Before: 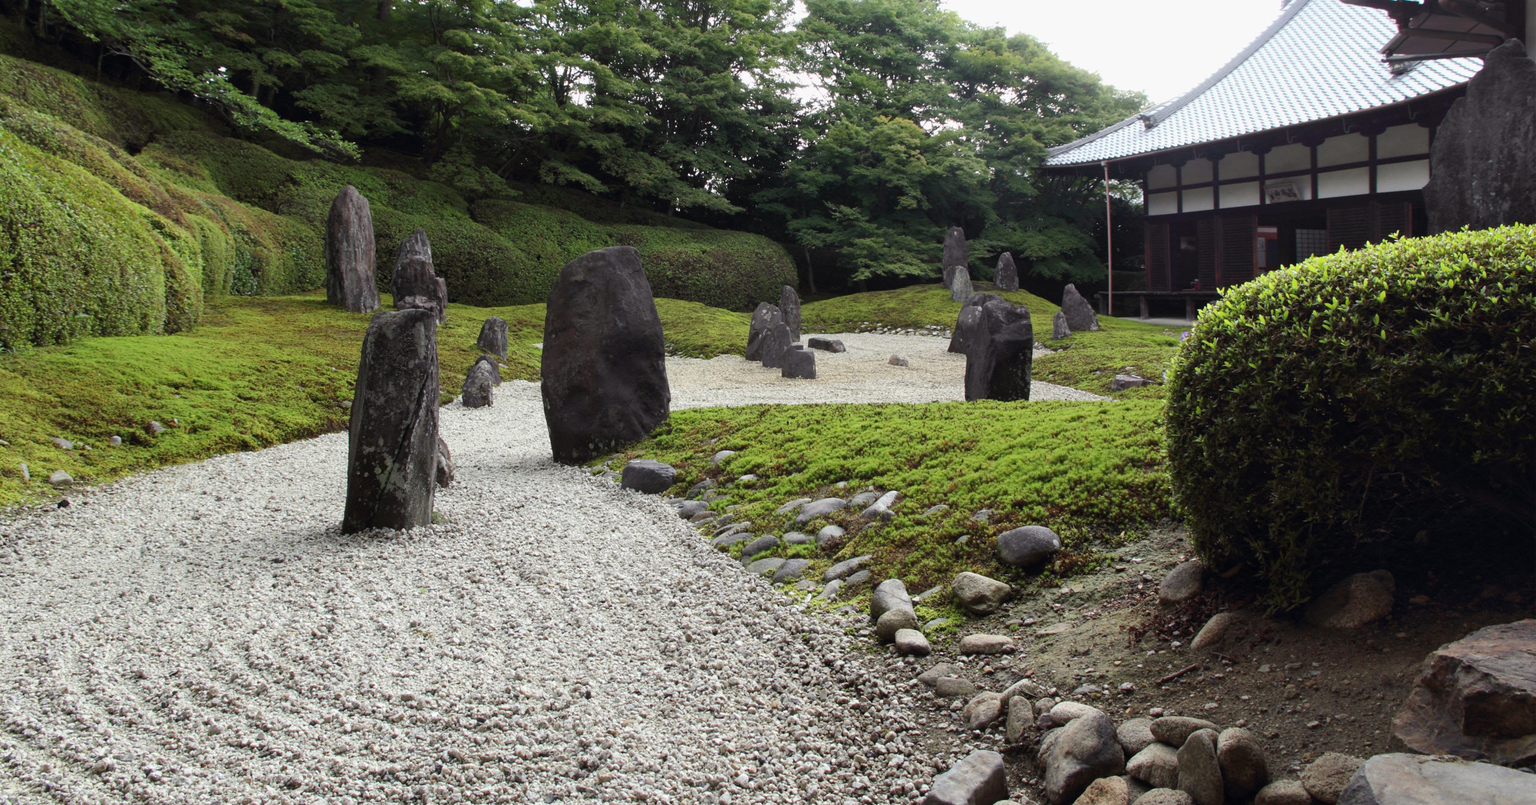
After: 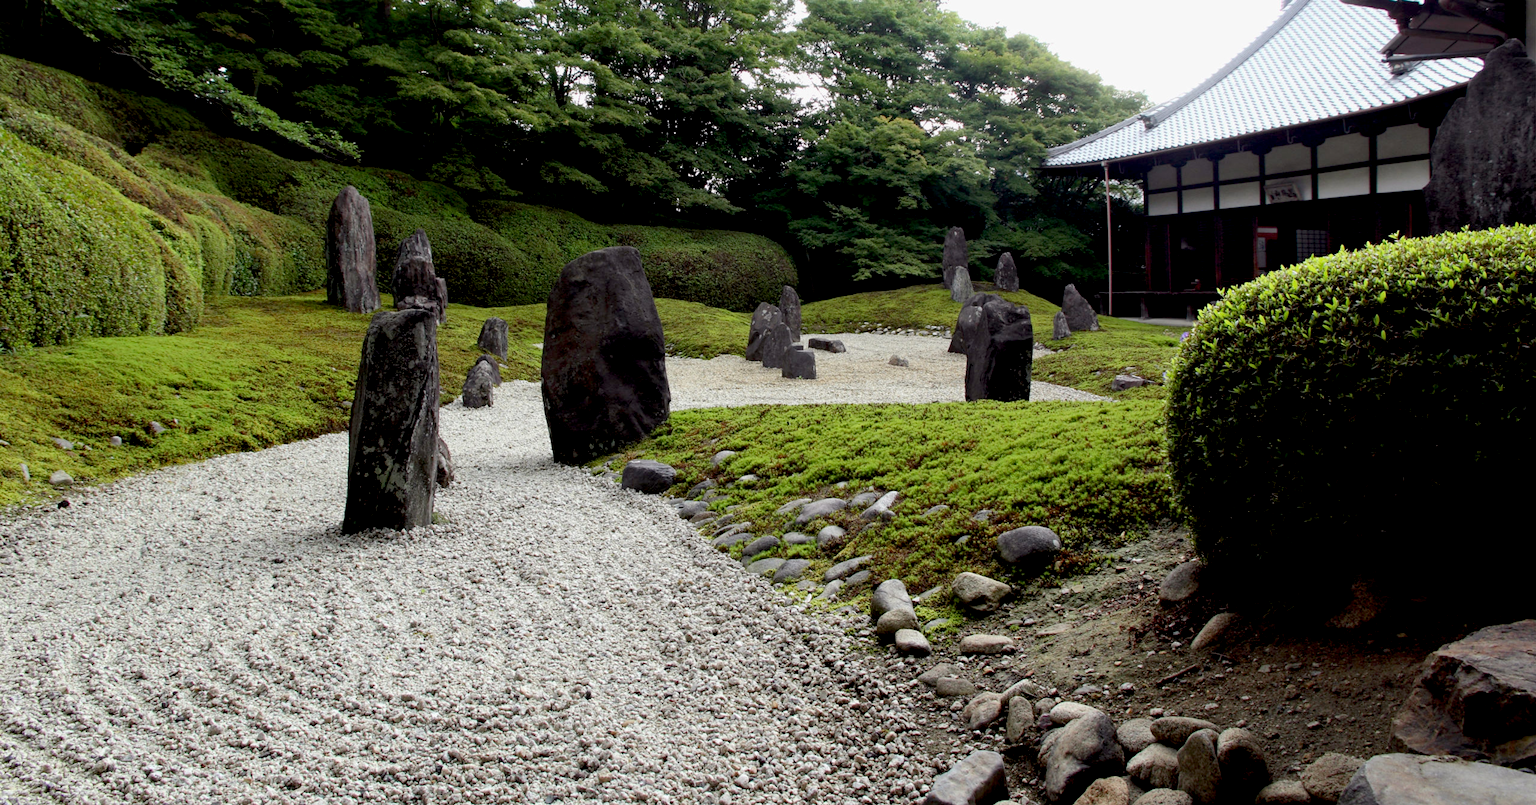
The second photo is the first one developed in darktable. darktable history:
exposure: black level correction 0.017, exposure -0.007 EV, compensate highlight preservation false
